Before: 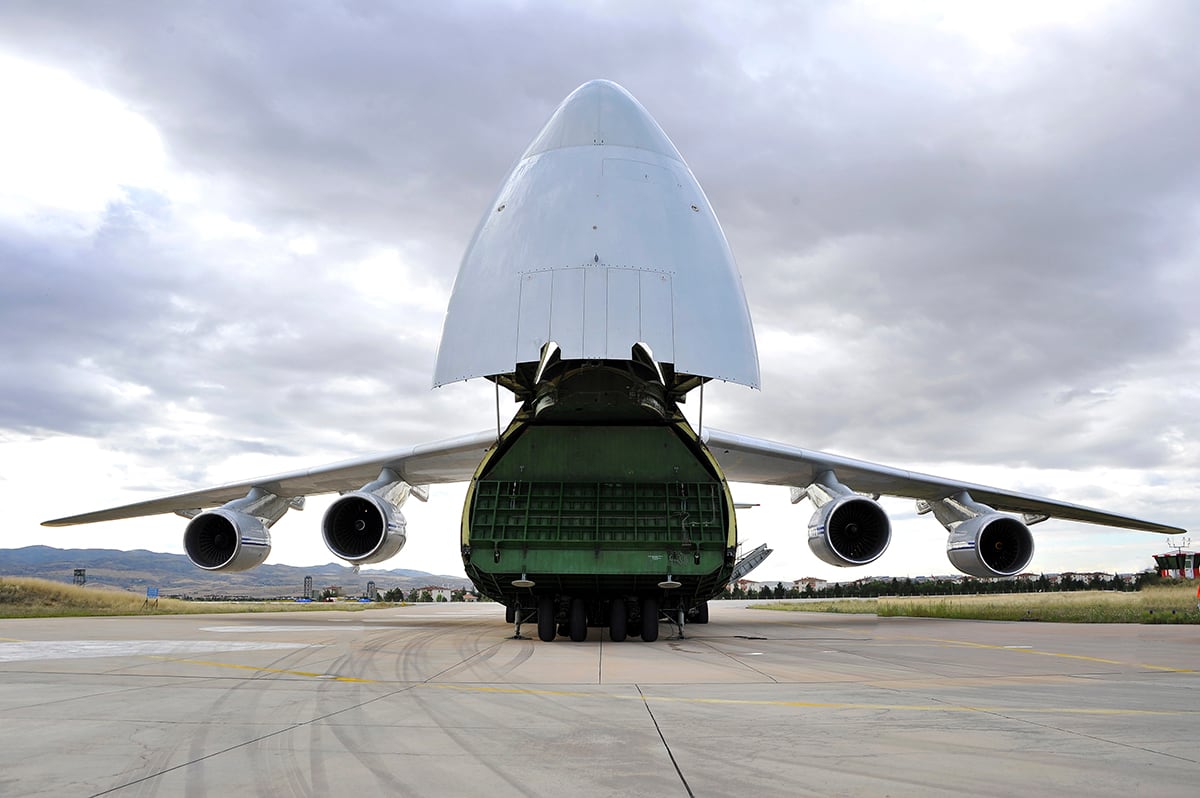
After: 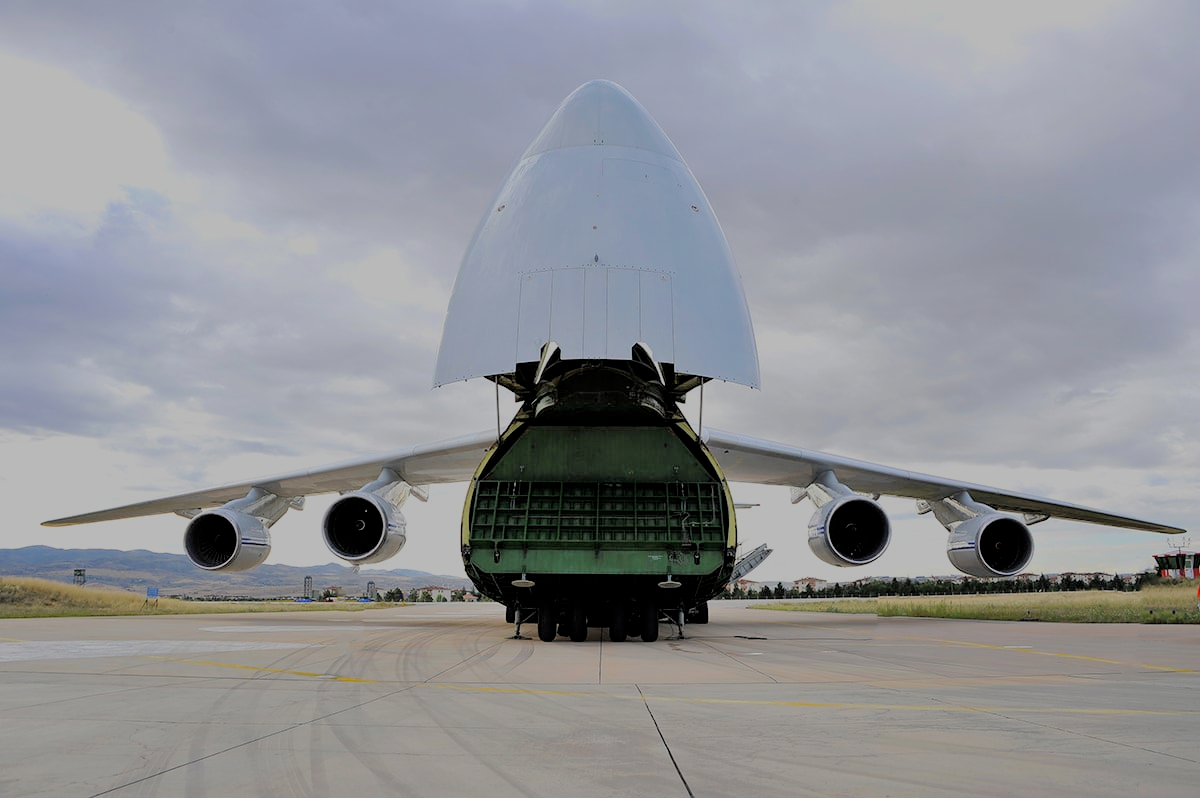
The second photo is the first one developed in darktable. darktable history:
filmic rgb: black relative exposure -7.04 EV, white relative exposure 6.01 EV, target black luminance 0%, hardness 2.77, latitude 61.24%, contrast 0.702, highlights saturation mix 10.5%, shadows ↔ highlights balance -0.038%, color science v6 (2022), iterations of high-quality reconstruction 0
